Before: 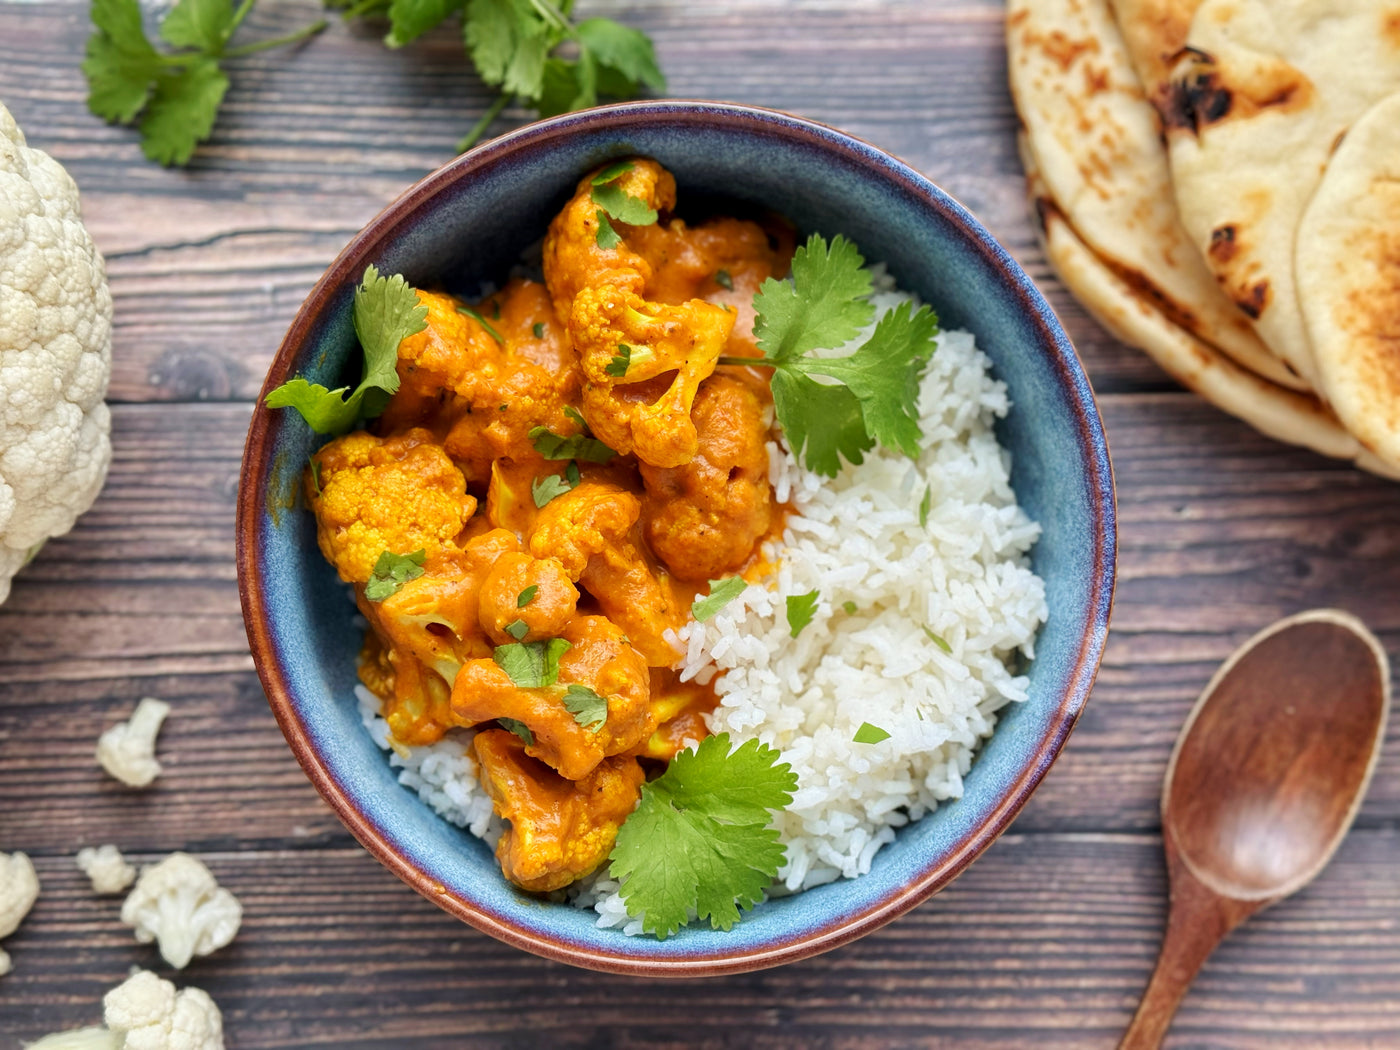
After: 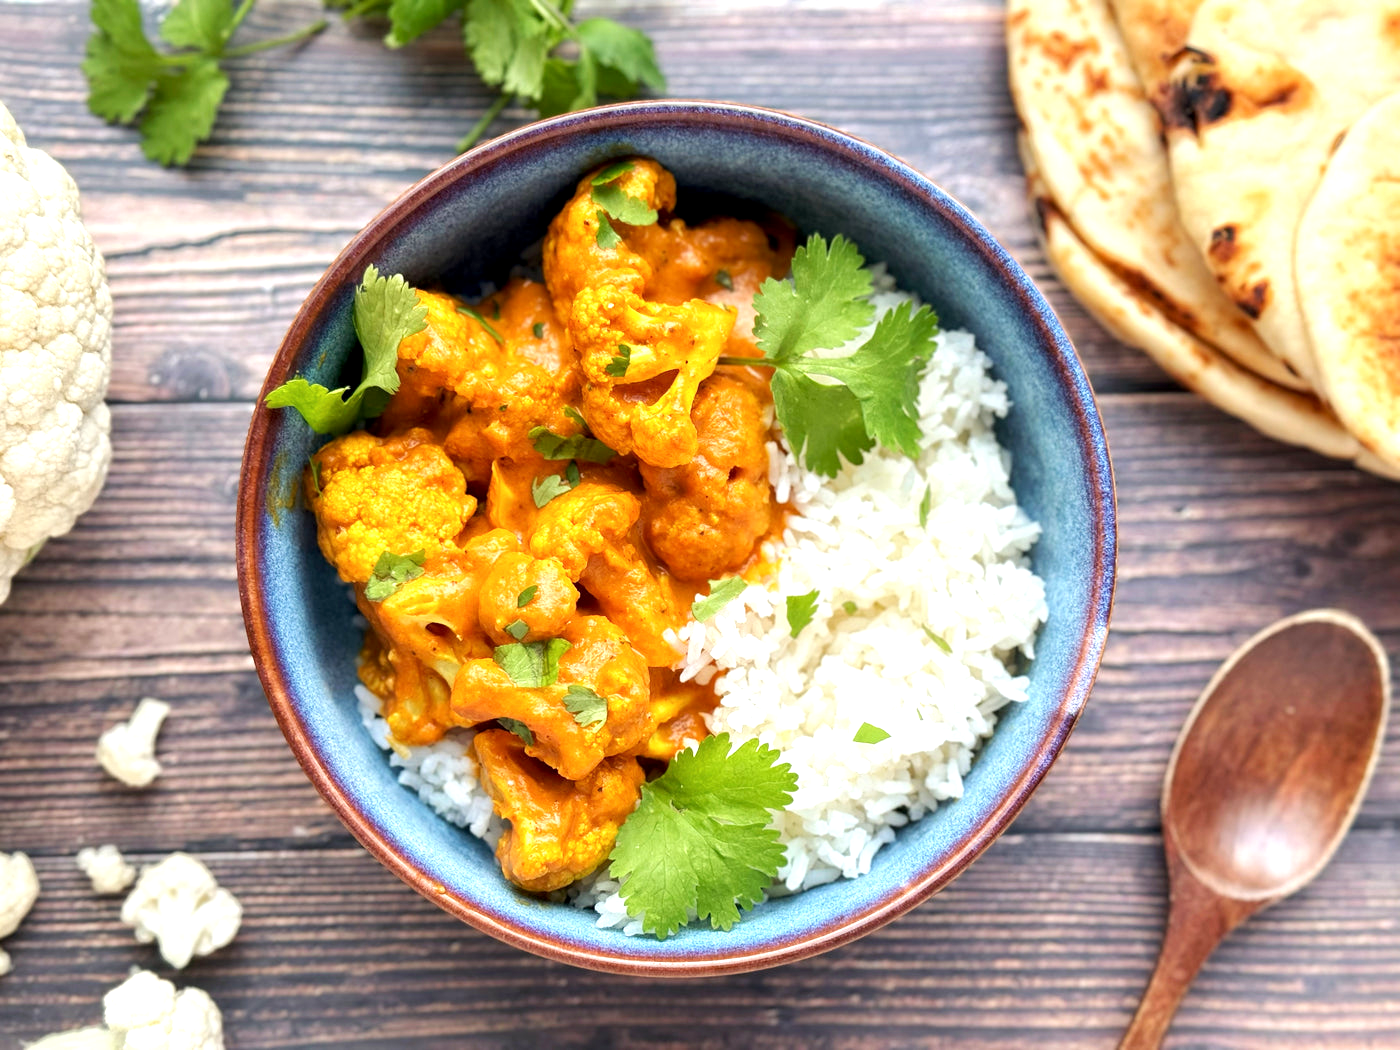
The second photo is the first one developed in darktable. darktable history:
exposure: black level correction 0.001, exposure 0.675 EV, compensate highlight preservation false
color correction: saturation 0.98
